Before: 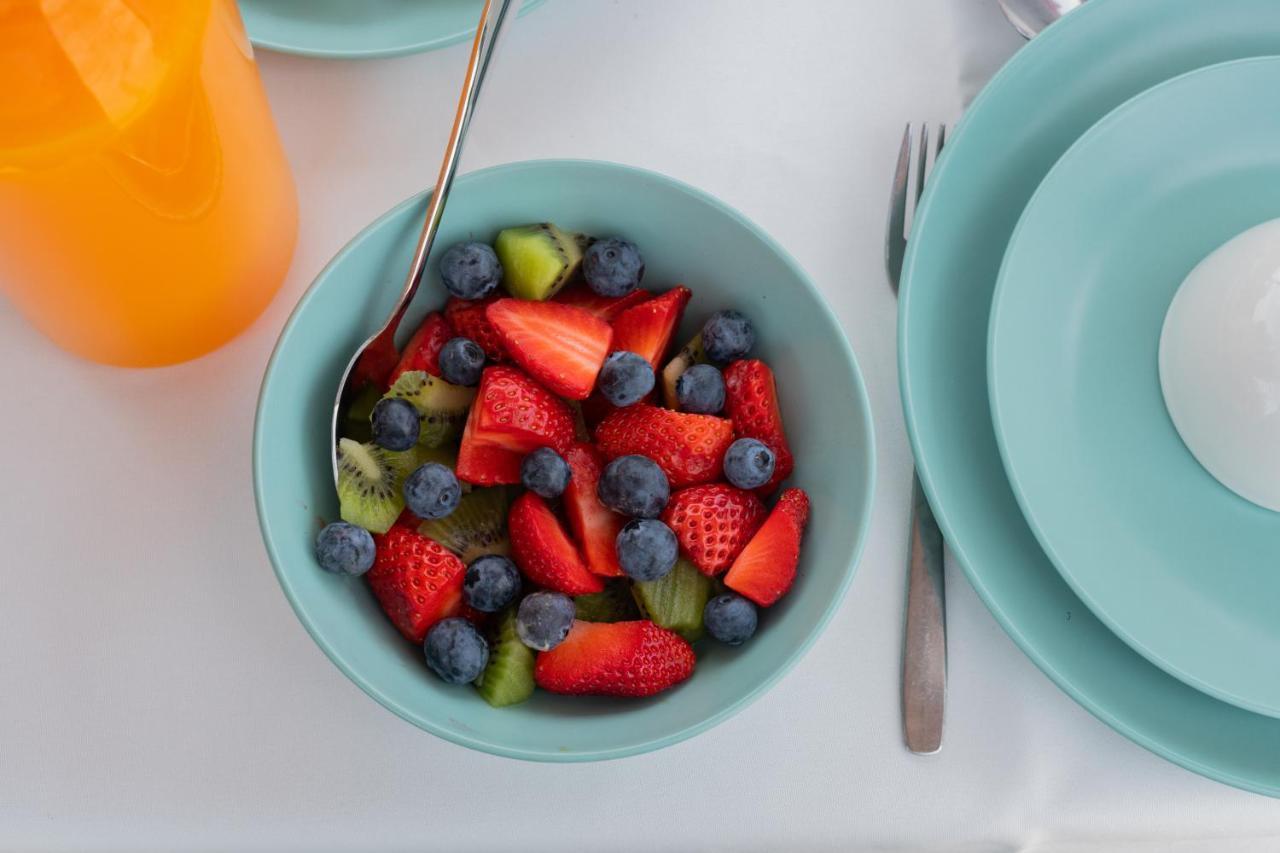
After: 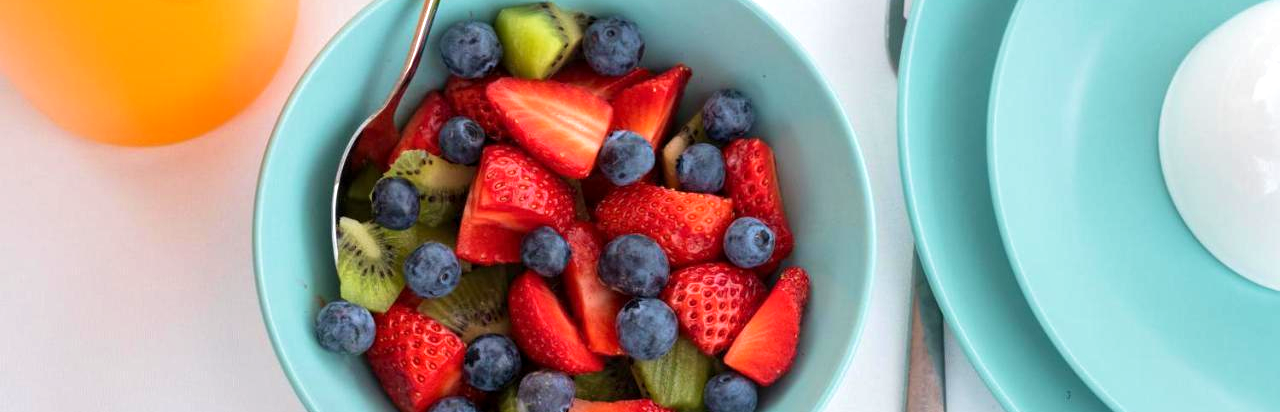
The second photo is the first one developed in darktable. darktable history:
crop and rotate: top 26.056%, bottom 25.543%
local contrast: highlights 100%, shadows 100%, detail 120%, midtone range 0.2
exposure: exposure 0.6 EV, compensate highlight preservation false
velvia: on, module defaults
